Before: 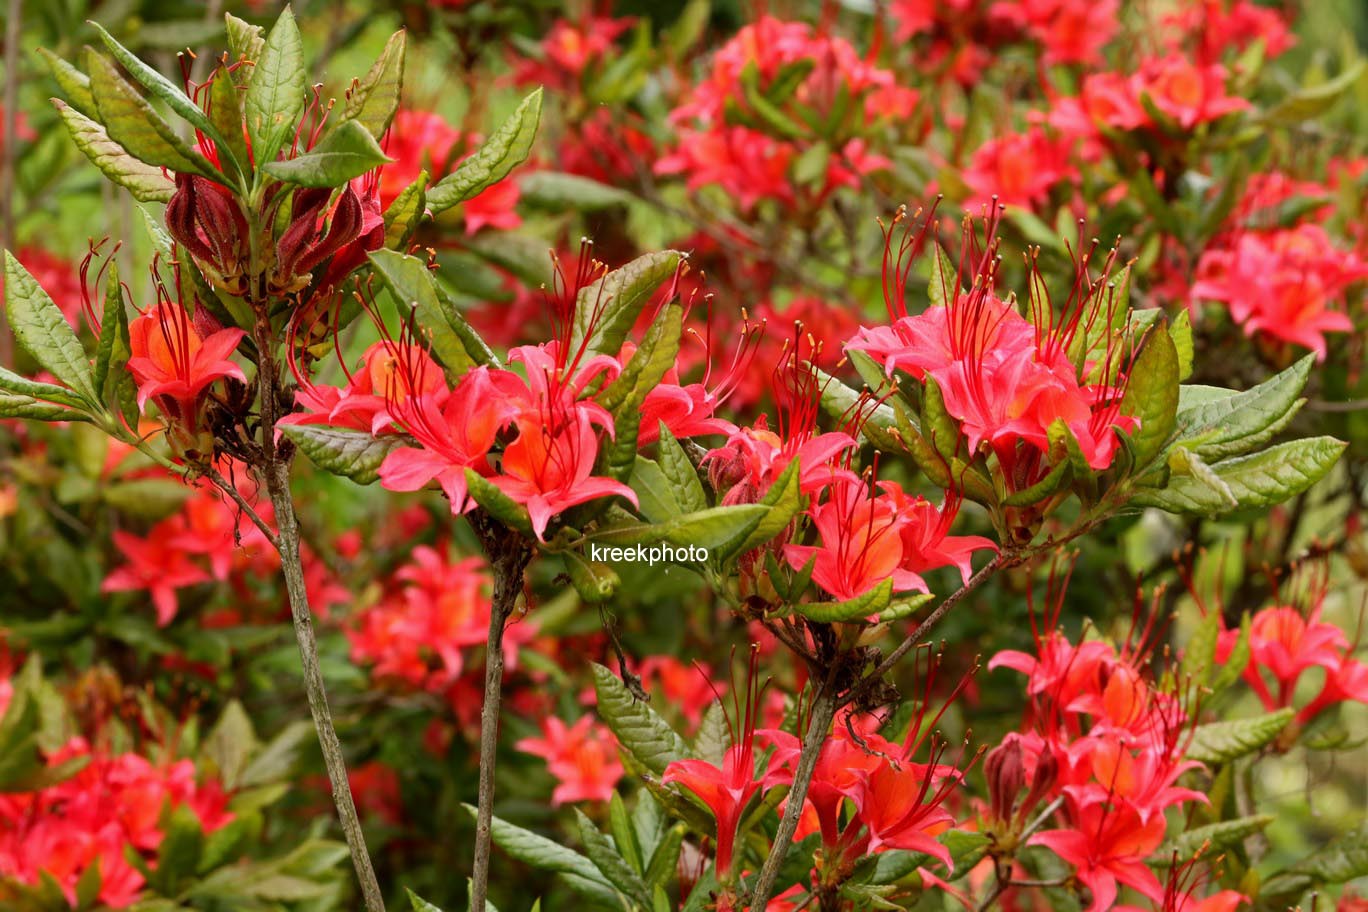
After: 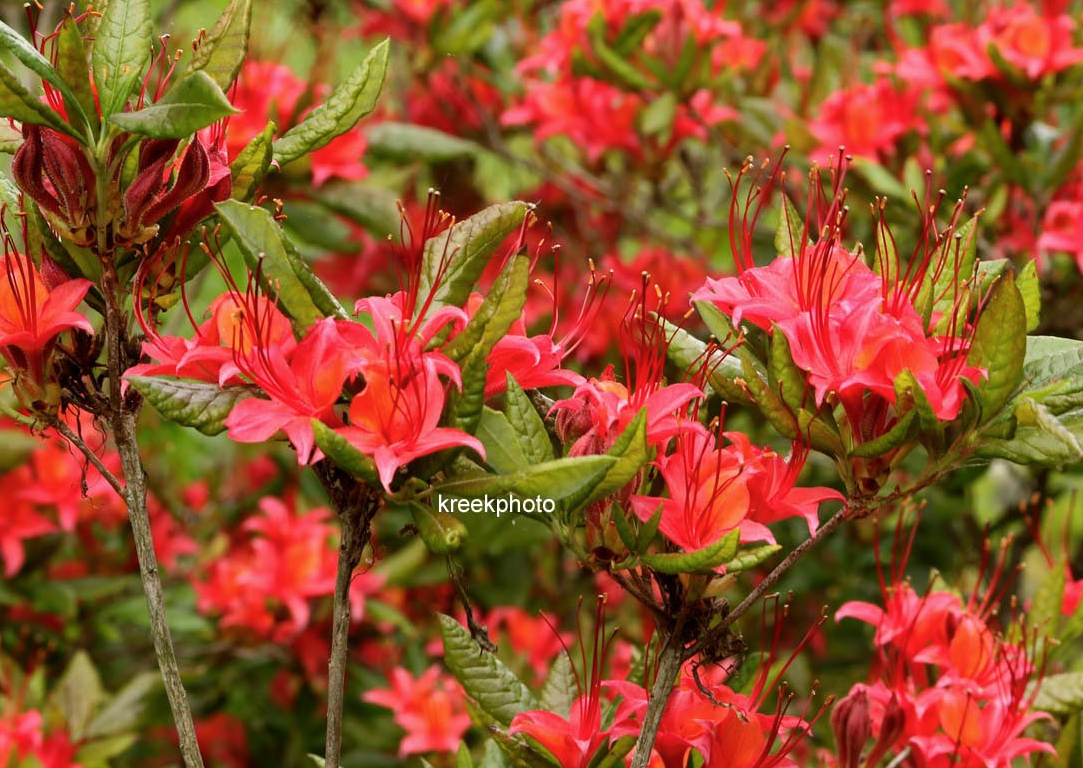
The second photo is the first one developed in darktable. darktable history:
crop: left 11.225%, top 5.381%, right 9.565%, bottom 10.314%
color balance rgb: perceptual saturation grading › global saturation -1%
